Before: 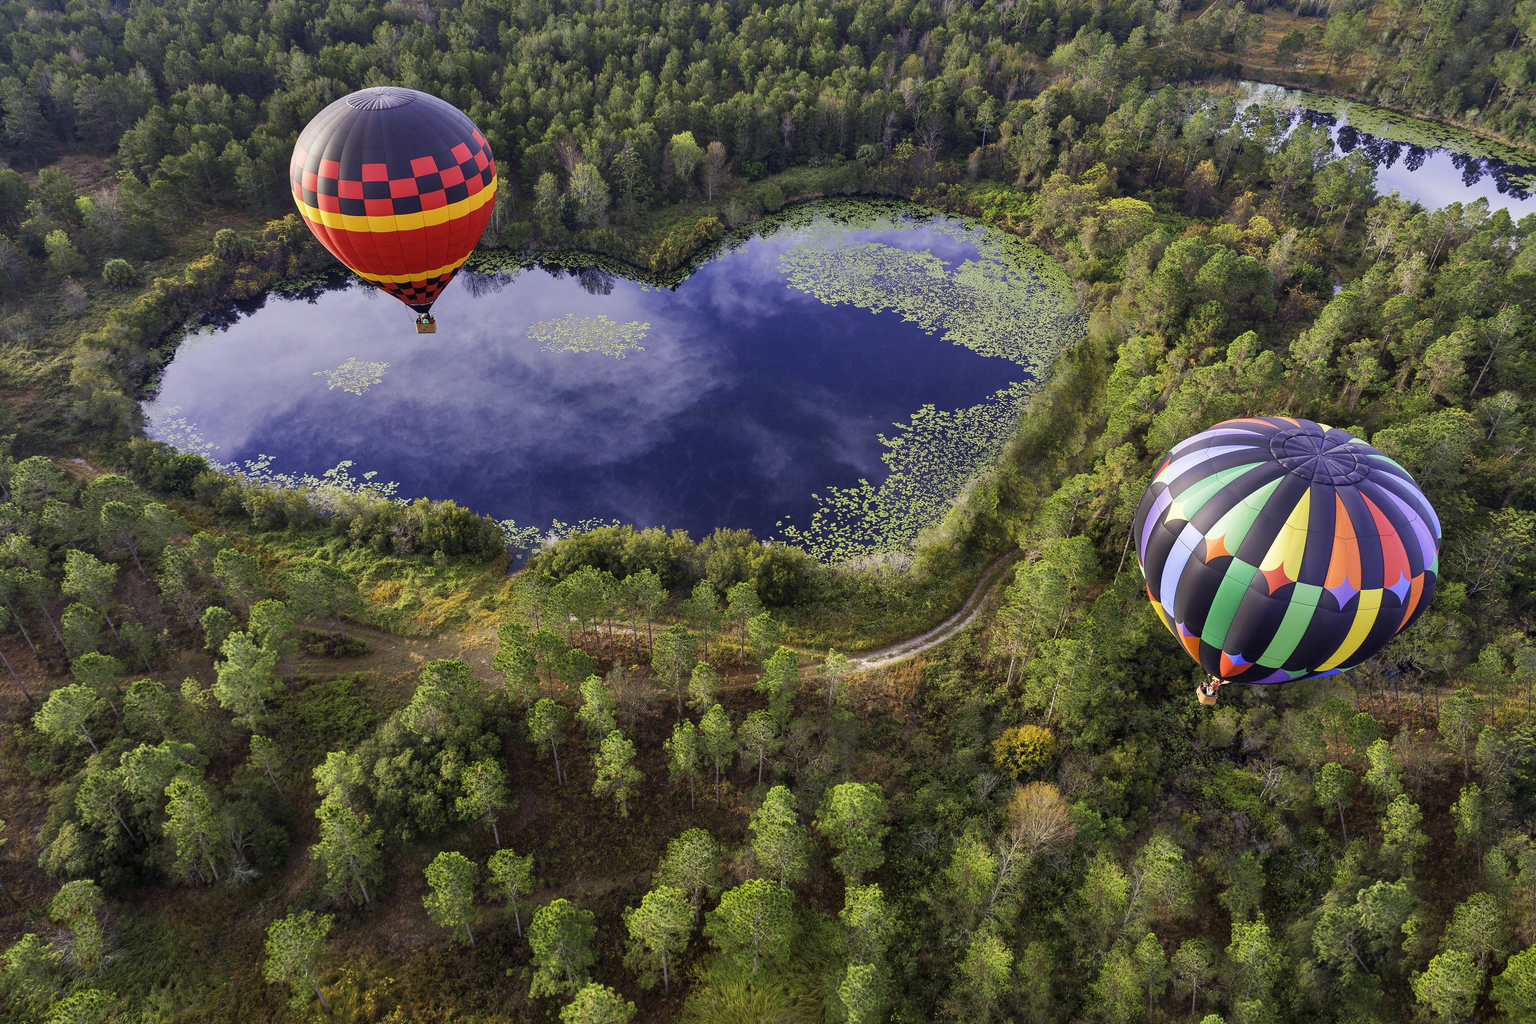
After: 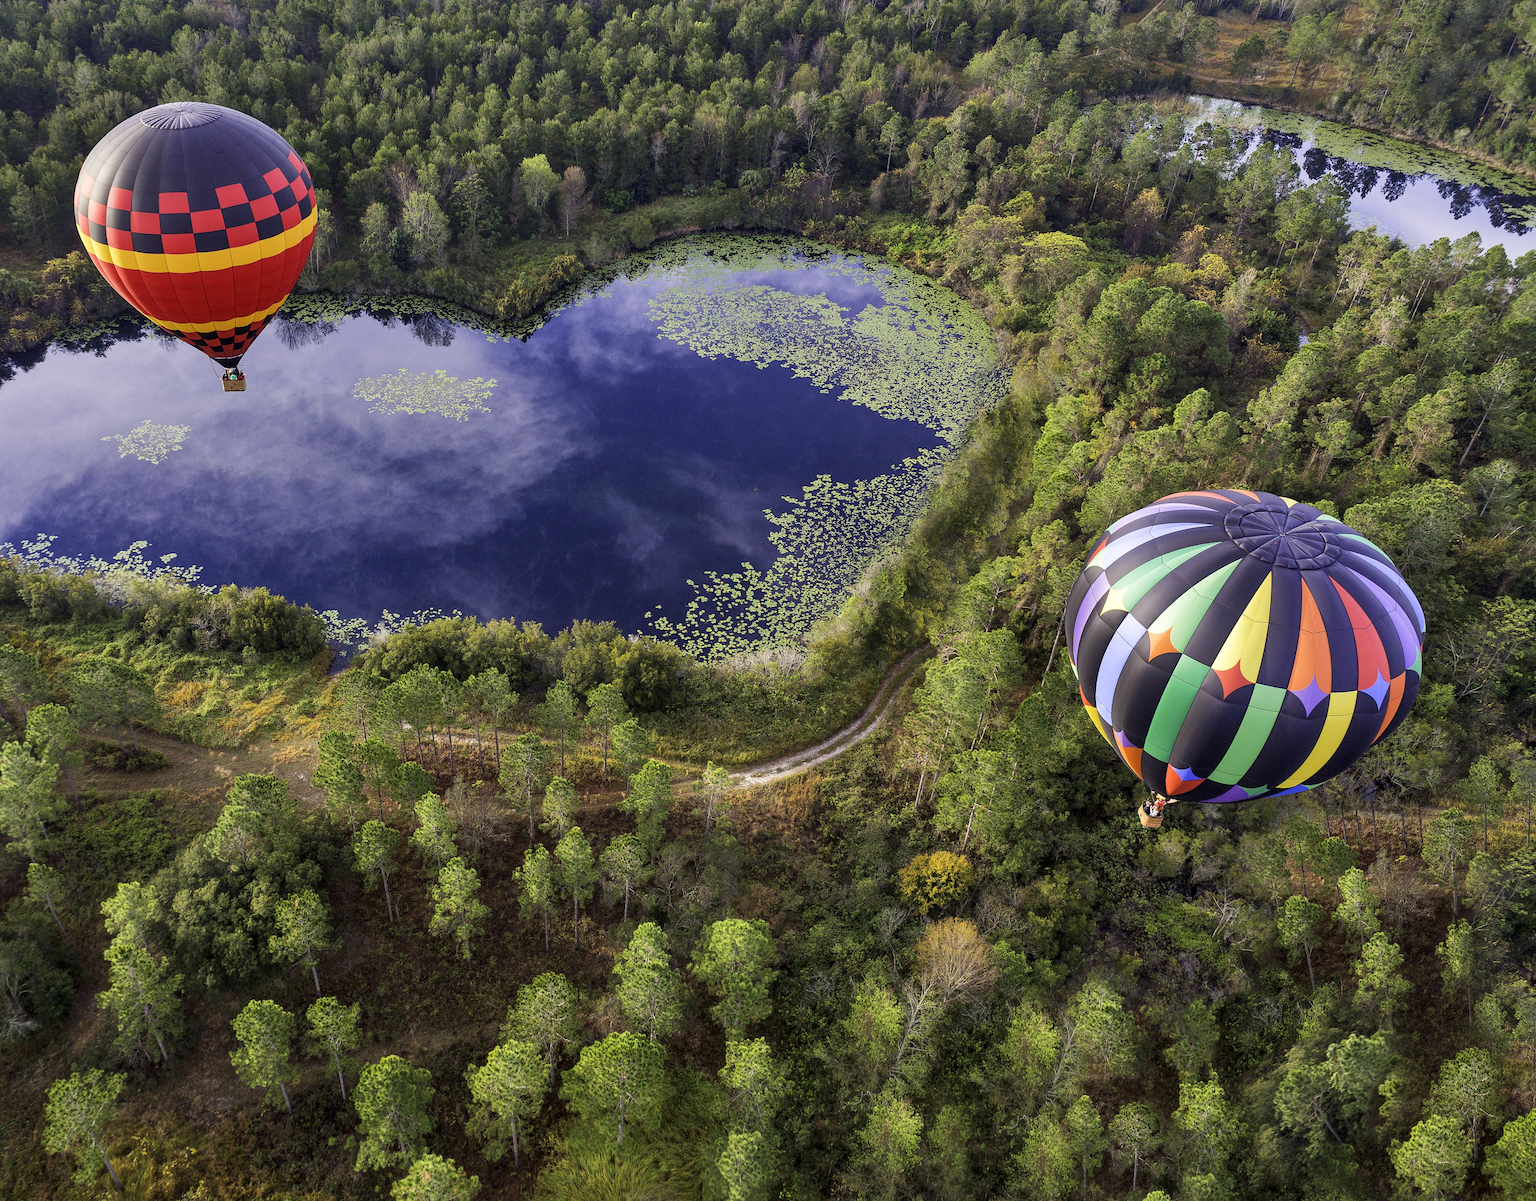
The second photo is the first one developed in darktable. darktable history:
contrast brightness saturation: contrast 0.047
crop and rotate: left 14.776%
local contrast: highlights 103%, shadows 98%, detail 120%, midtone range 0.2
